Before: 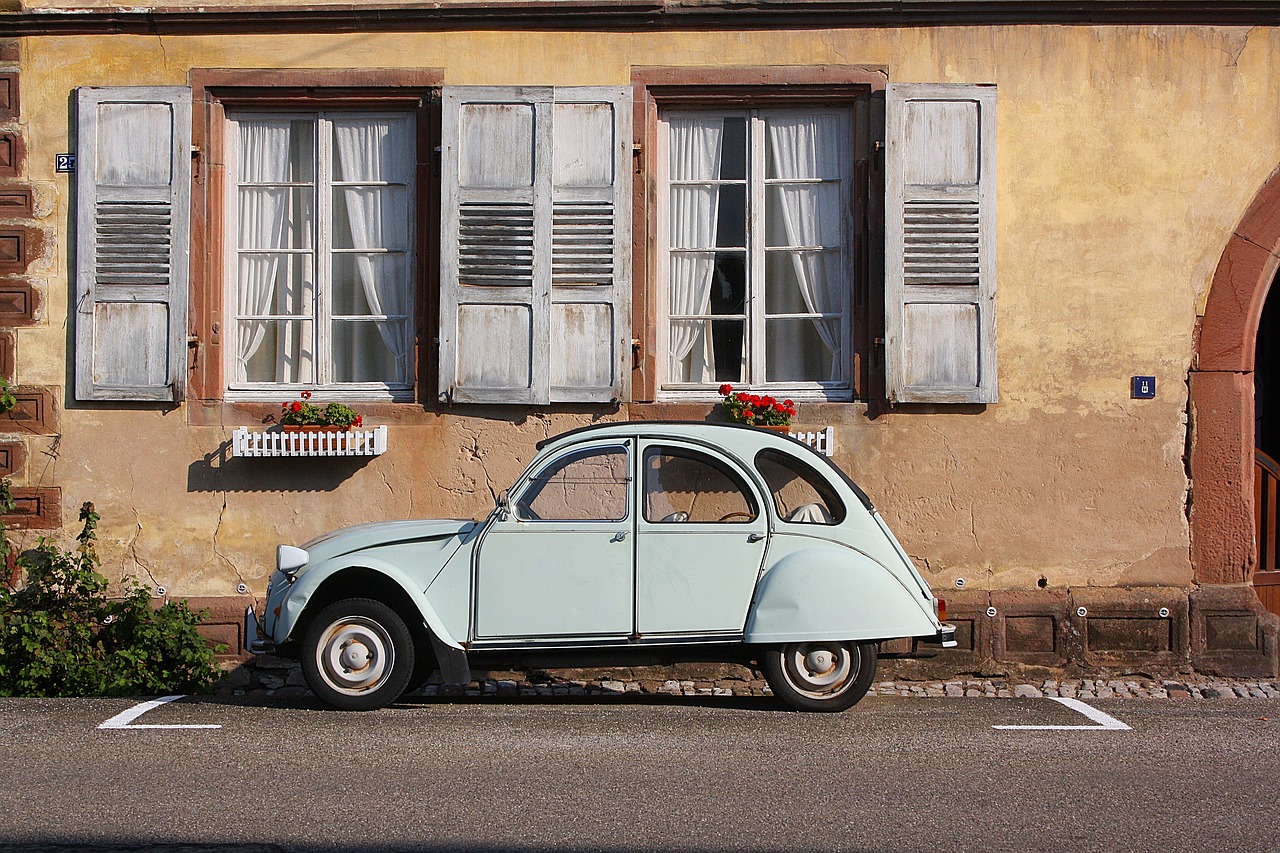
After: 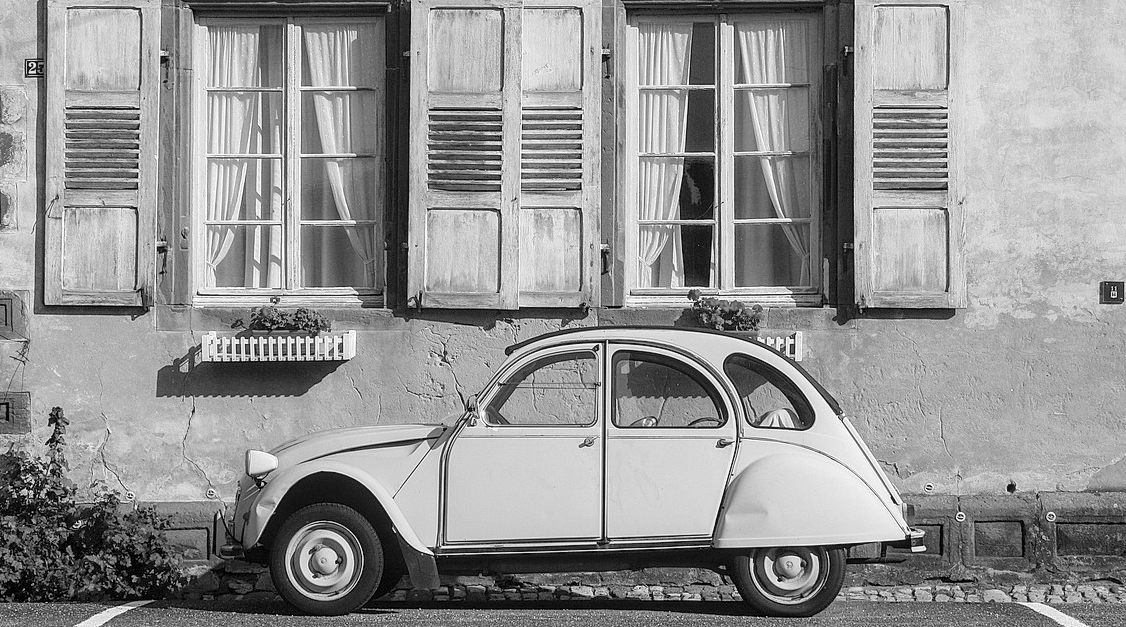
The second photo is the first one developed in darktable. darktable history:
contrast brightness saturation: brightness 0.15
color zones: curves: ch1 [(0, -0.394) (0.143, -0.394) (0.286, -0.394) (0.429, -0.392) (0.571, -0.391) (0.714, -0.391) (0.857, -0.391) (1, -0.394)]
local contrast: on, module defaults
crop and rotate: left 2.425%, top 11.305%, right 9.6%, bottom 15.08%
